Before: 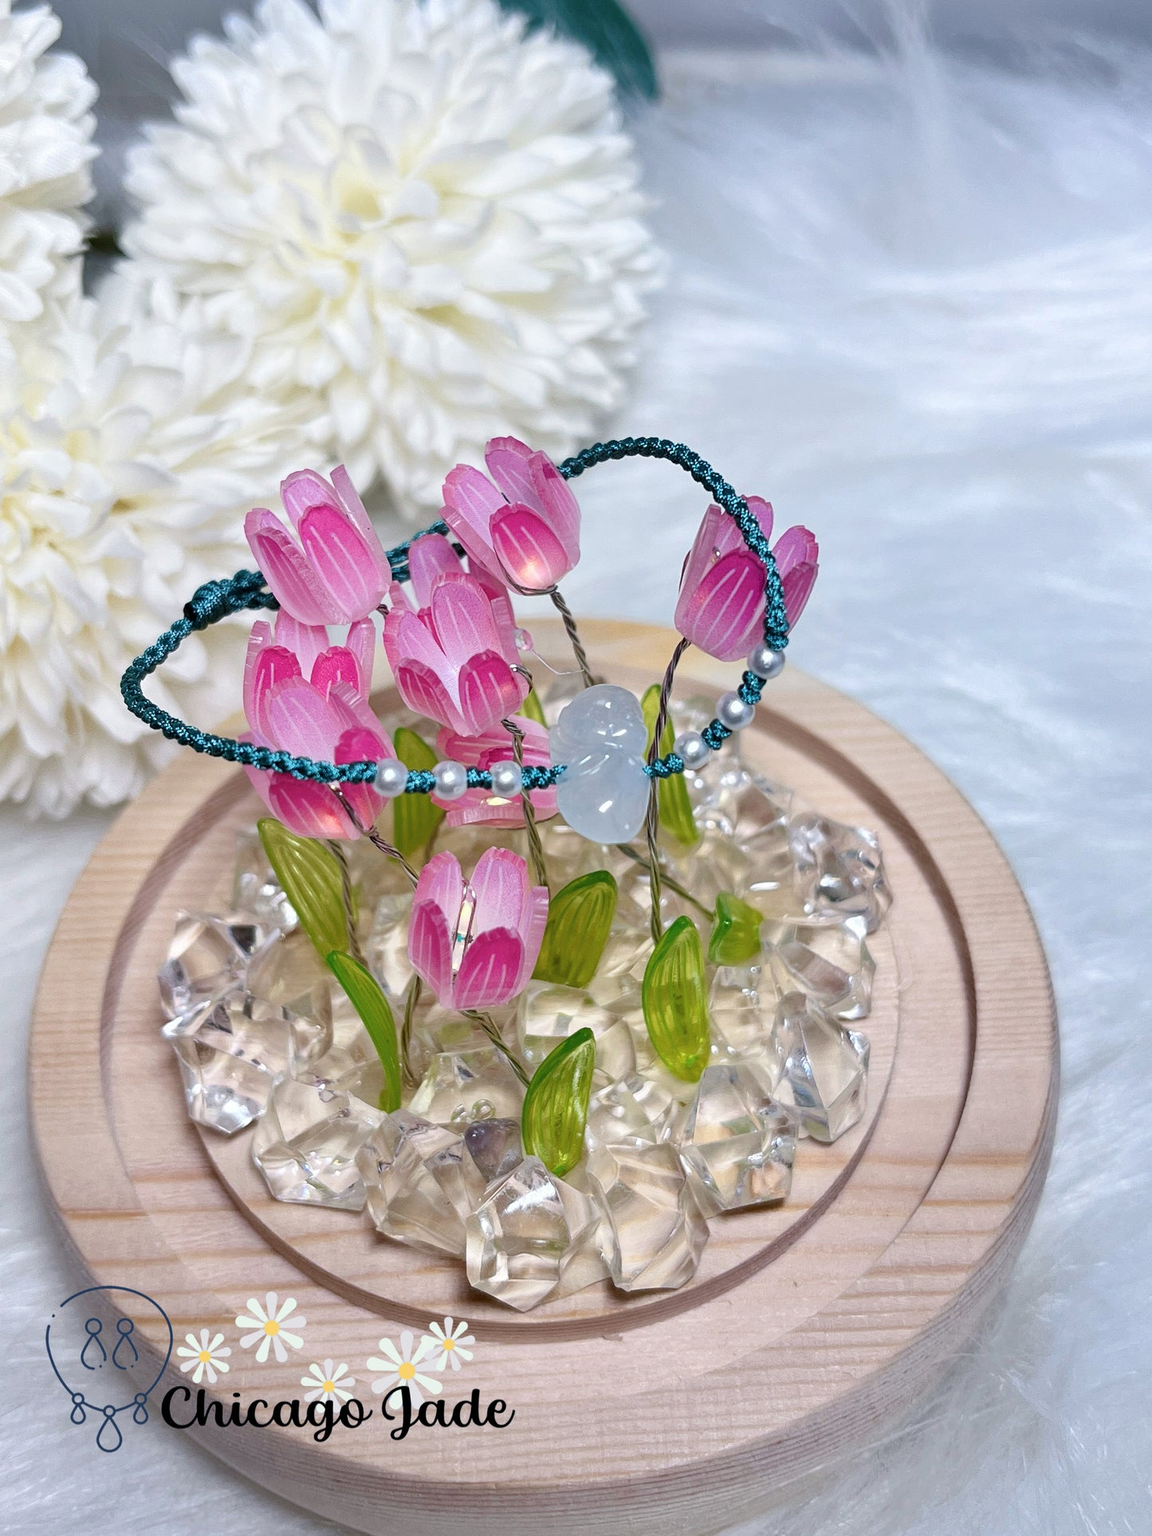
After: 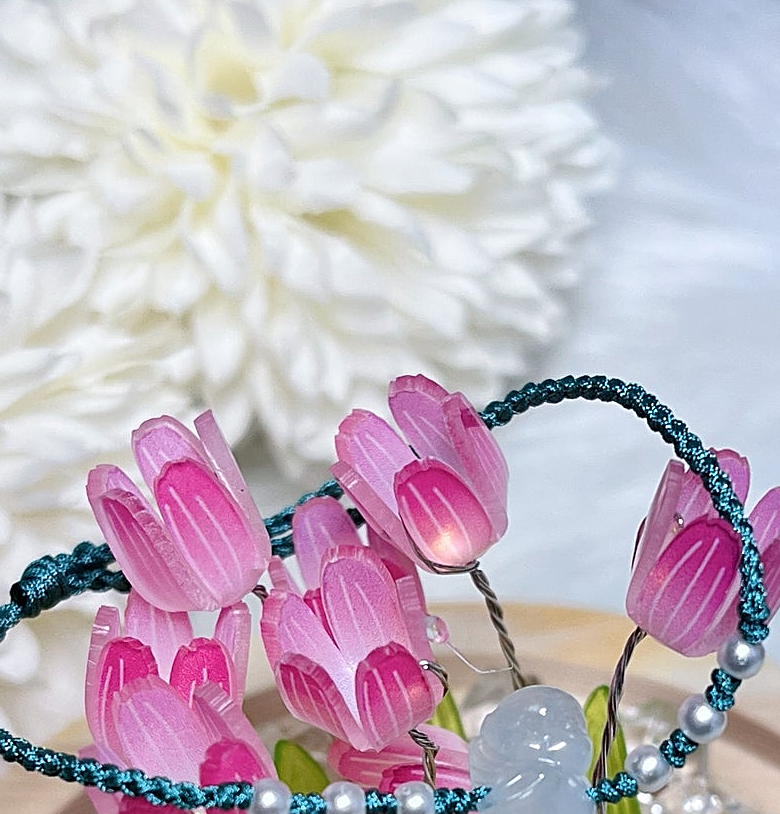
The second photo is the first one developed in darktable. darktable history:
crop: left 15.239%, top 9.019%, right 30.758%, bottom 48.719%
sharpen: on, module defaults
